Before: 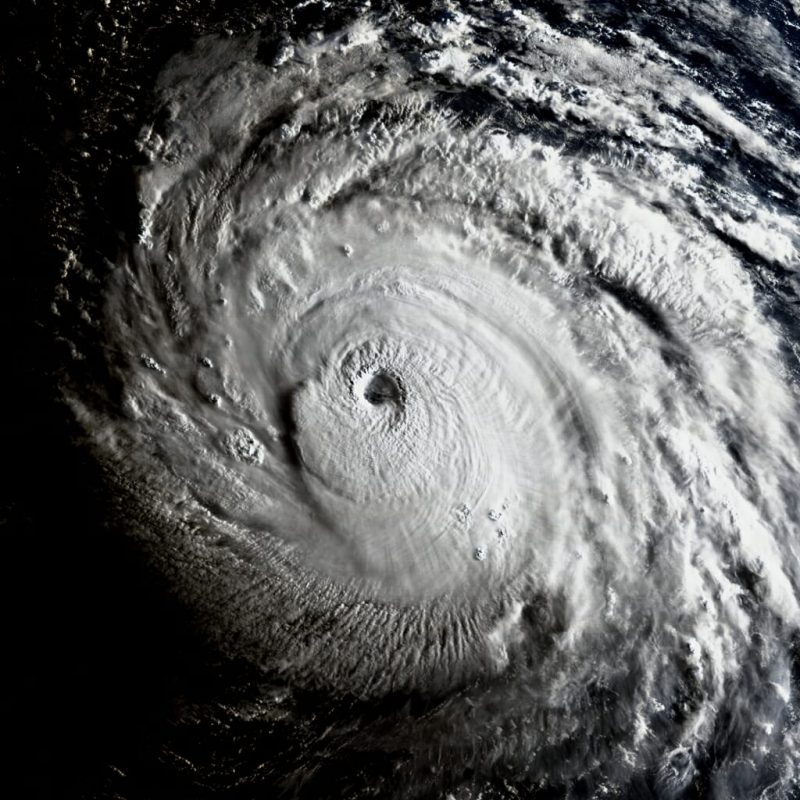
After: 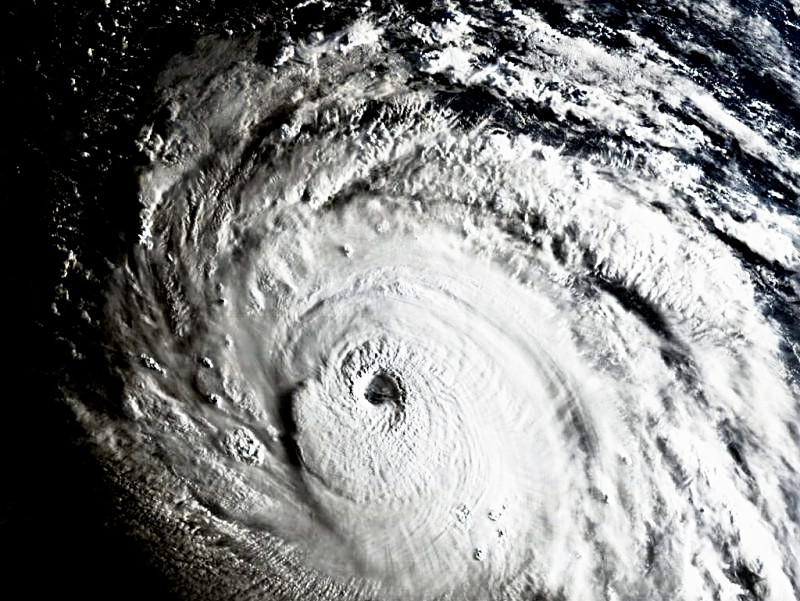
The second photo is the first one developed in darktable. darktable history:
base curve: curves: ch0 [(0, 0) (0.005, 0.002) (0.193, 0.295) (0.399, 0.664) (0.75, 0.928) (1, 1)], exposure shift 0.572, preserve colors none
crop: bottom 24.83%
sharpen: on, module defaults
